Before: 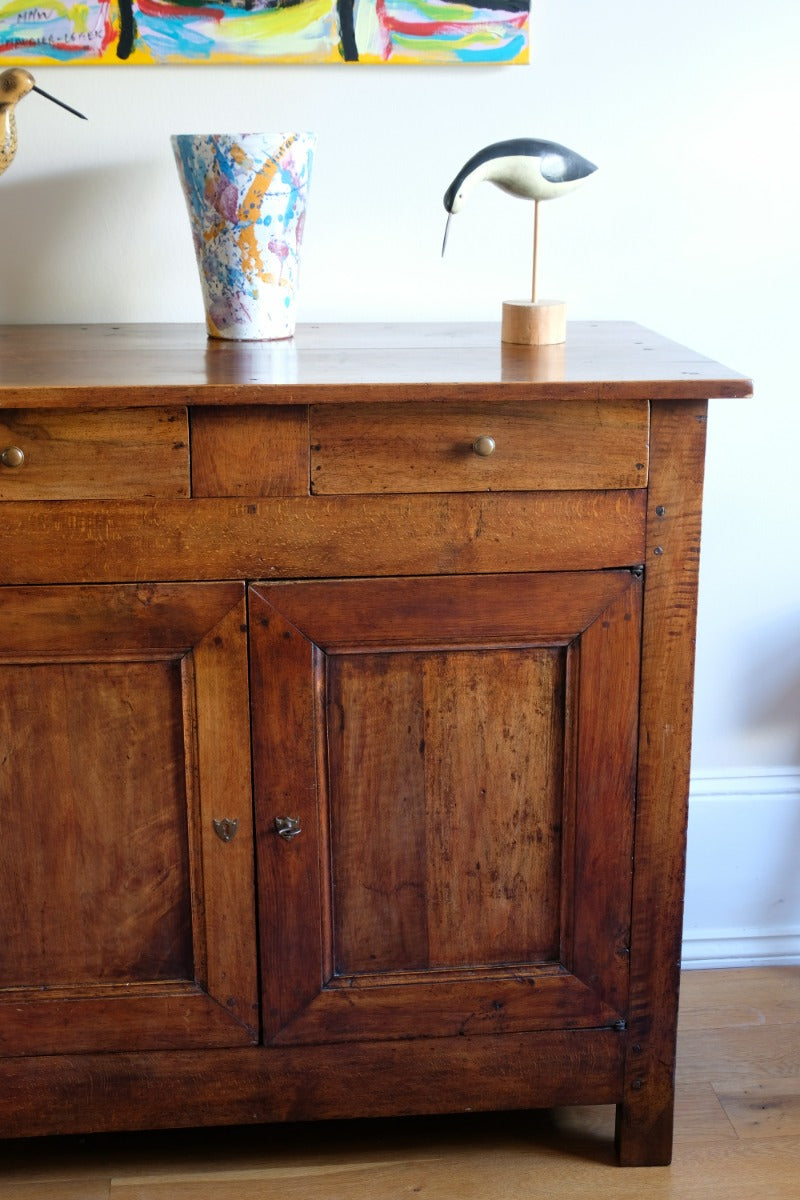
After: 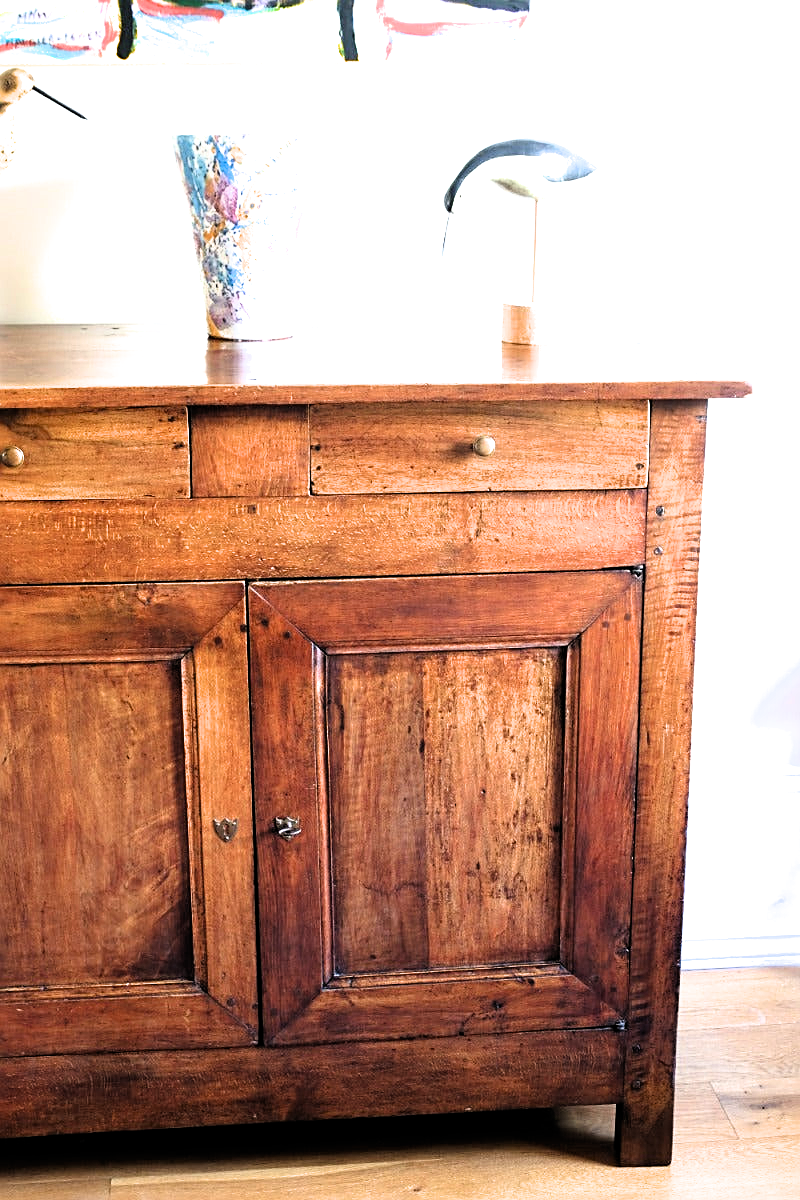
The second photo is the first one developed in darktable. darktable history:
exposure: black level correction 0, exposure 1.48 EV, compensate exposure bias true, compensate highlight preservation false
sharpen: on, module defaults
filmic rgb: black relative exposure -8.72 EV, white relative exposure 2.68 EV, target black luminance 0%, target white luminance 99.974%, hardness 6.25, latitude 74.33%, contrast 1.322, highlights saturation mix -5.45%, color science v6 (2022)
